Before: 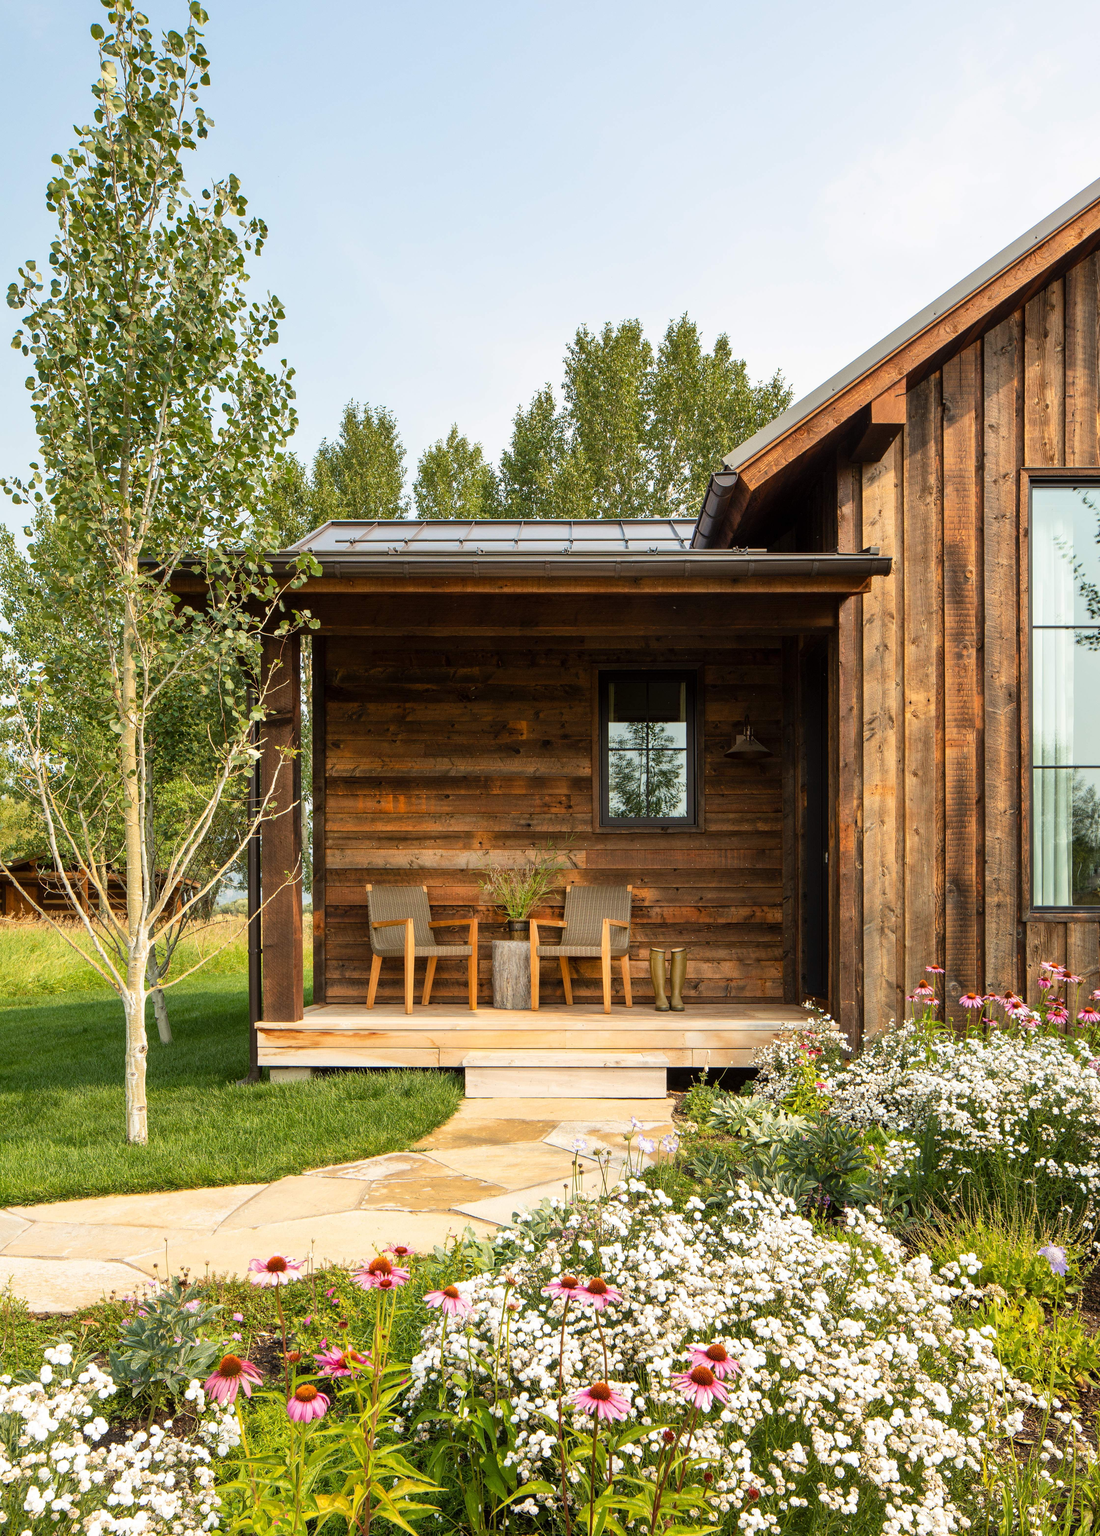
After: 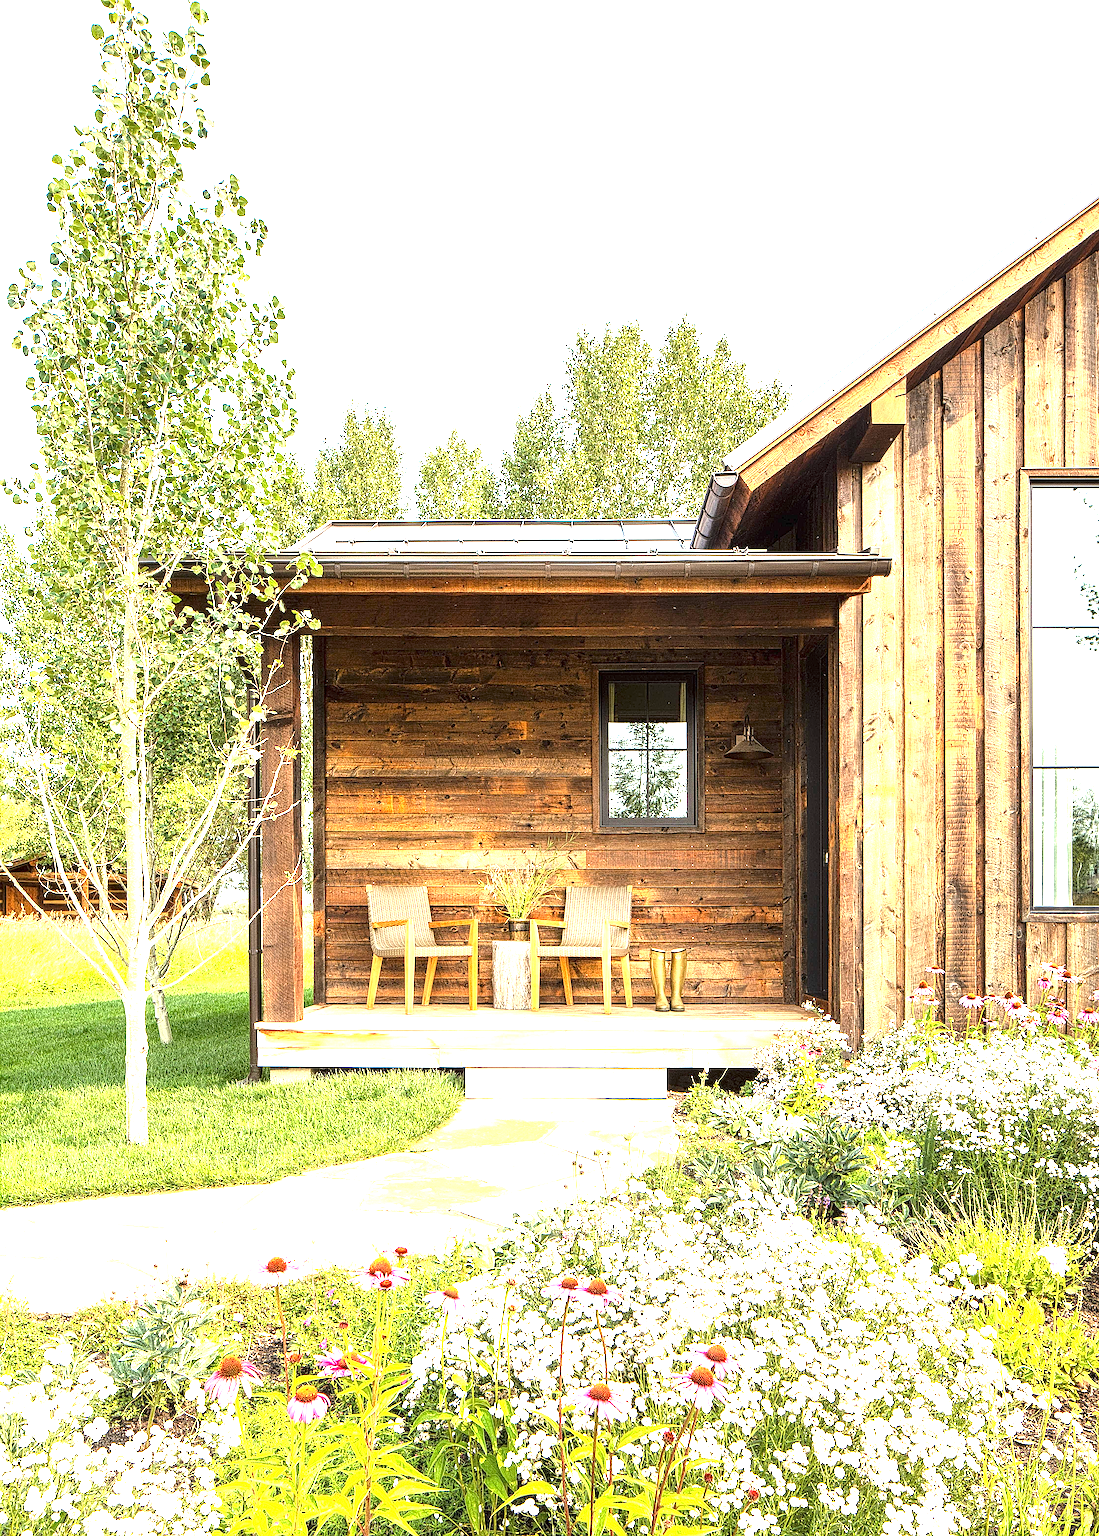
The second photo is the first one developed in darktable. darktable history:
local contrast: mode bilateral grid, contrast 19, coarseness 3, detail 299%, midtone range 0.2
exposure: black level correction 0, exposure 1.957 EV, compensate highlight preservation false
sharpen: on, module defaults
